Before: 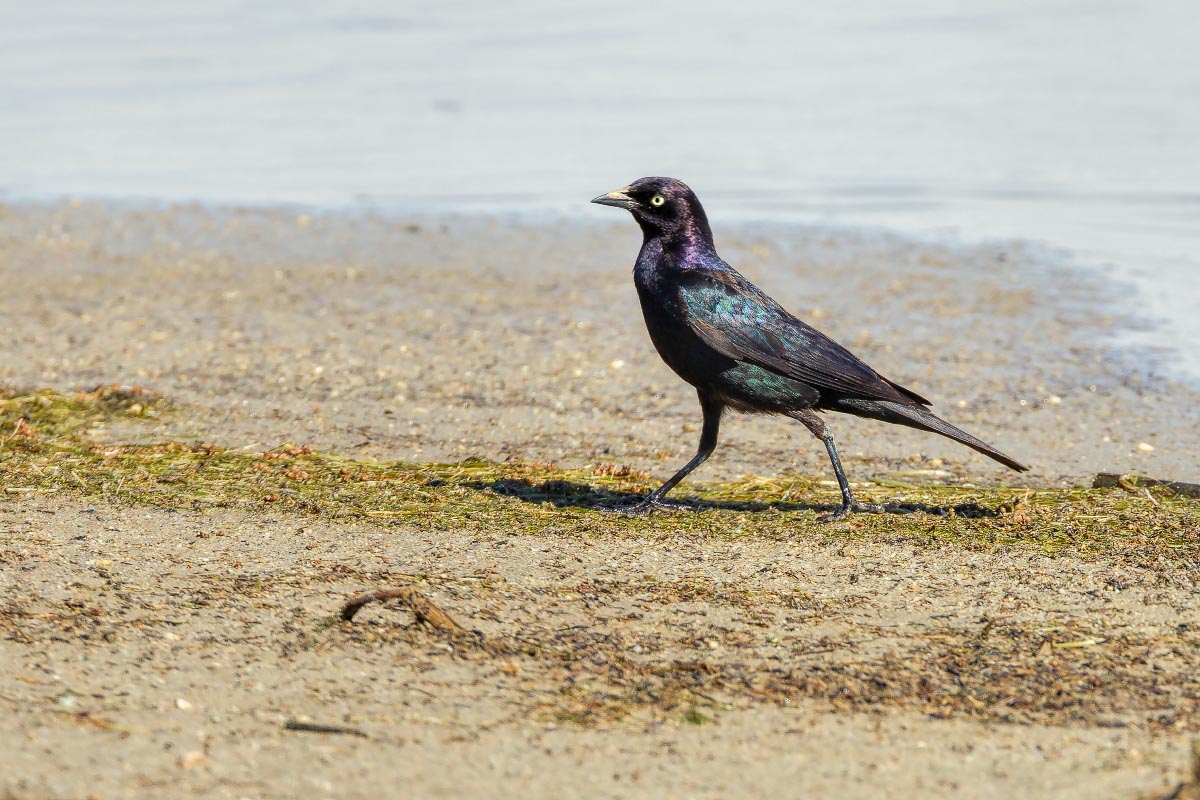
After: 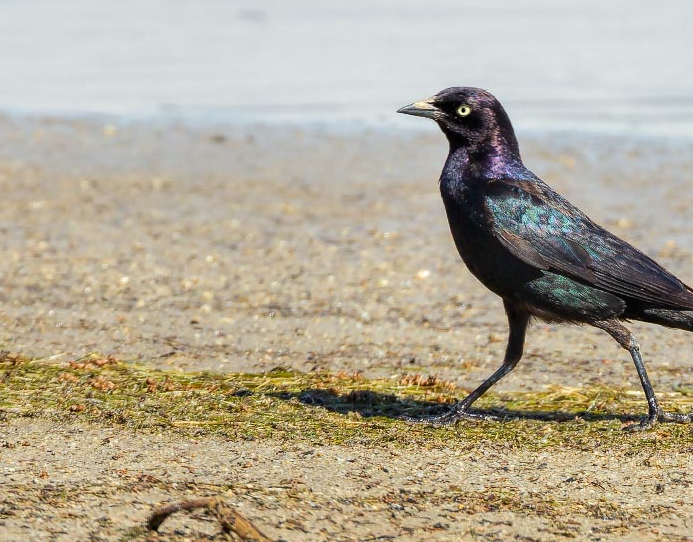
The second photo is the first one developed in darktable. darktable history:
crop: left 16.184%, top 11.366%, right 26.036%, bottom 20.766%
